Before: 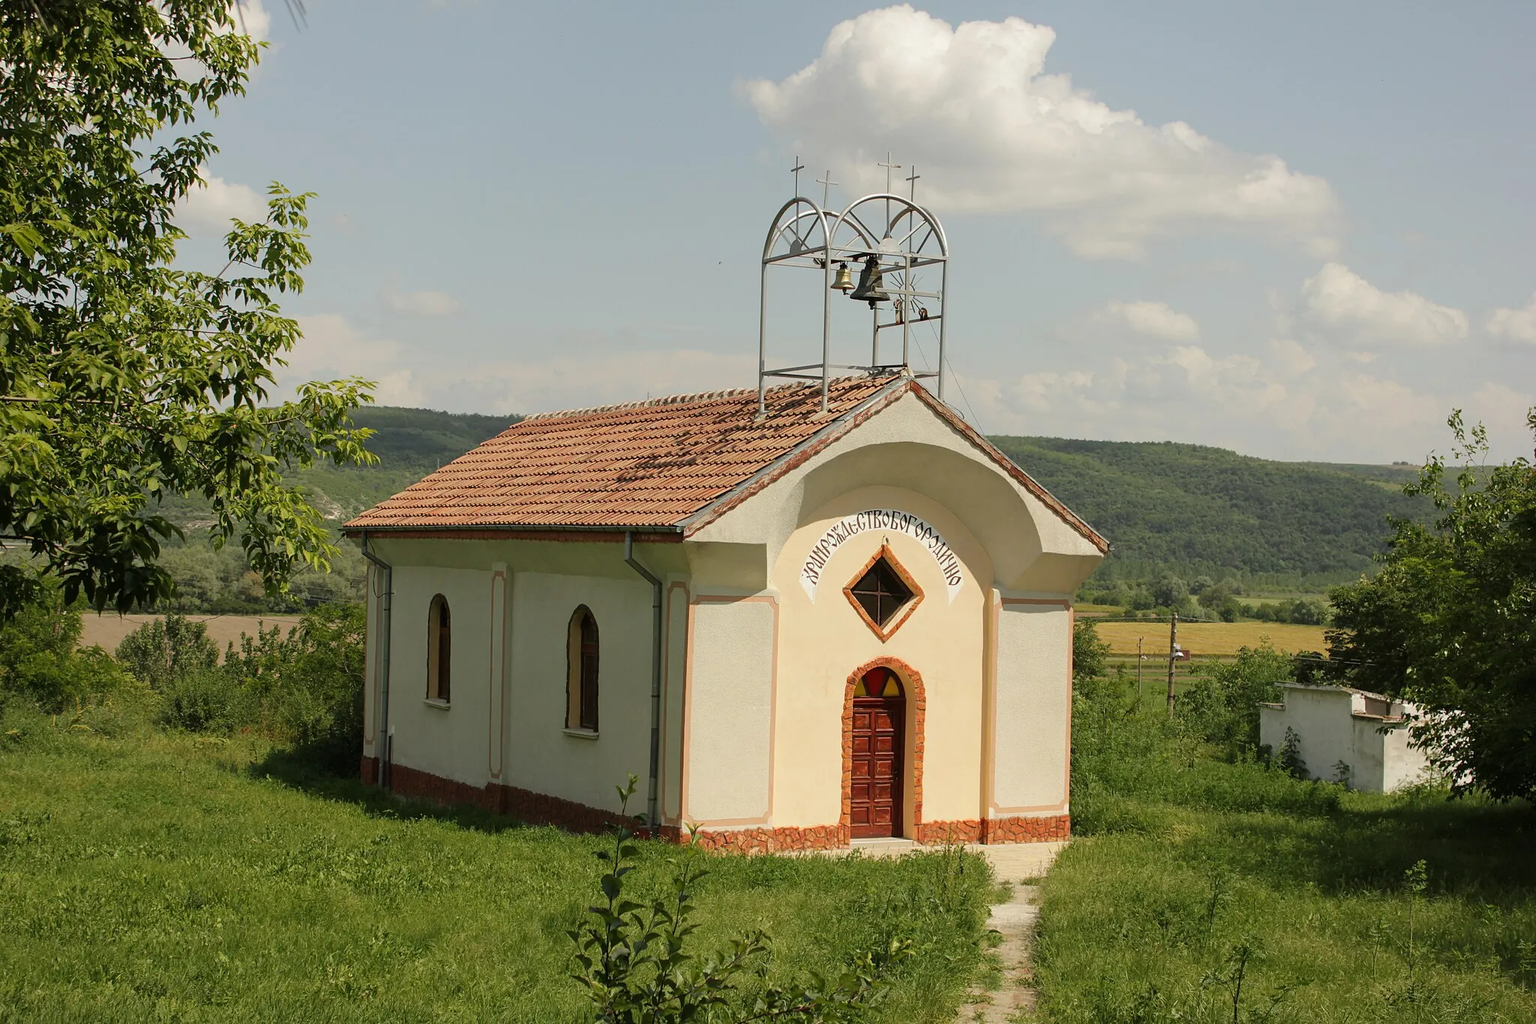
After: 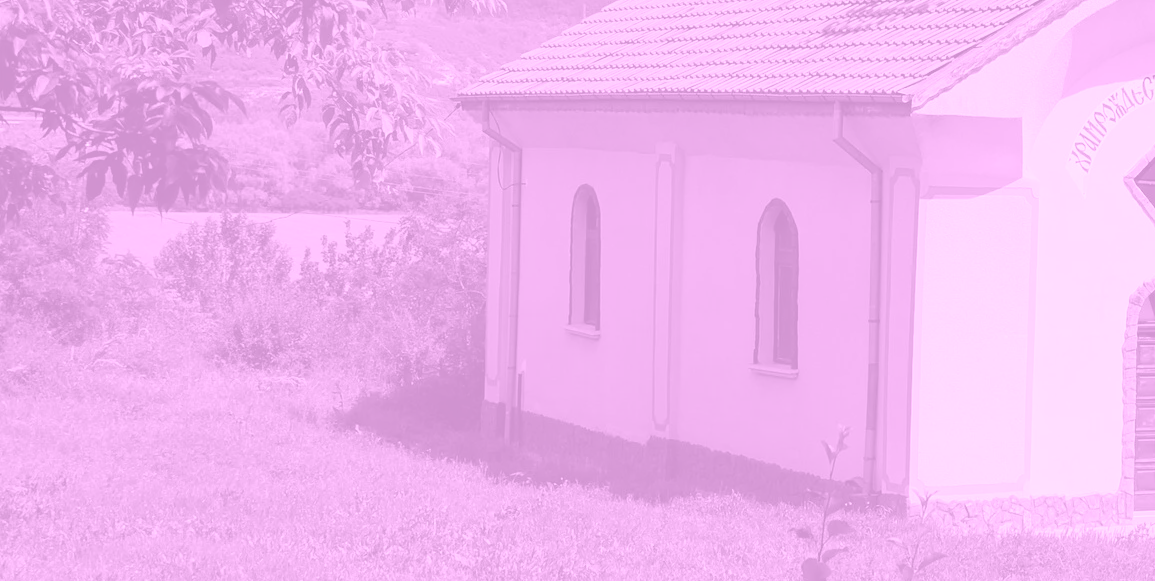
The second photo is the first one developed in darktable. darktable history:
crop: top 44.483%, right 43.593%, bottom 12.892%
colorize: hue 331.2°, saturation 69%, source mix 30.28%, lightness 69.02%, version 1
white balance: red 1.188, blue 1.11
